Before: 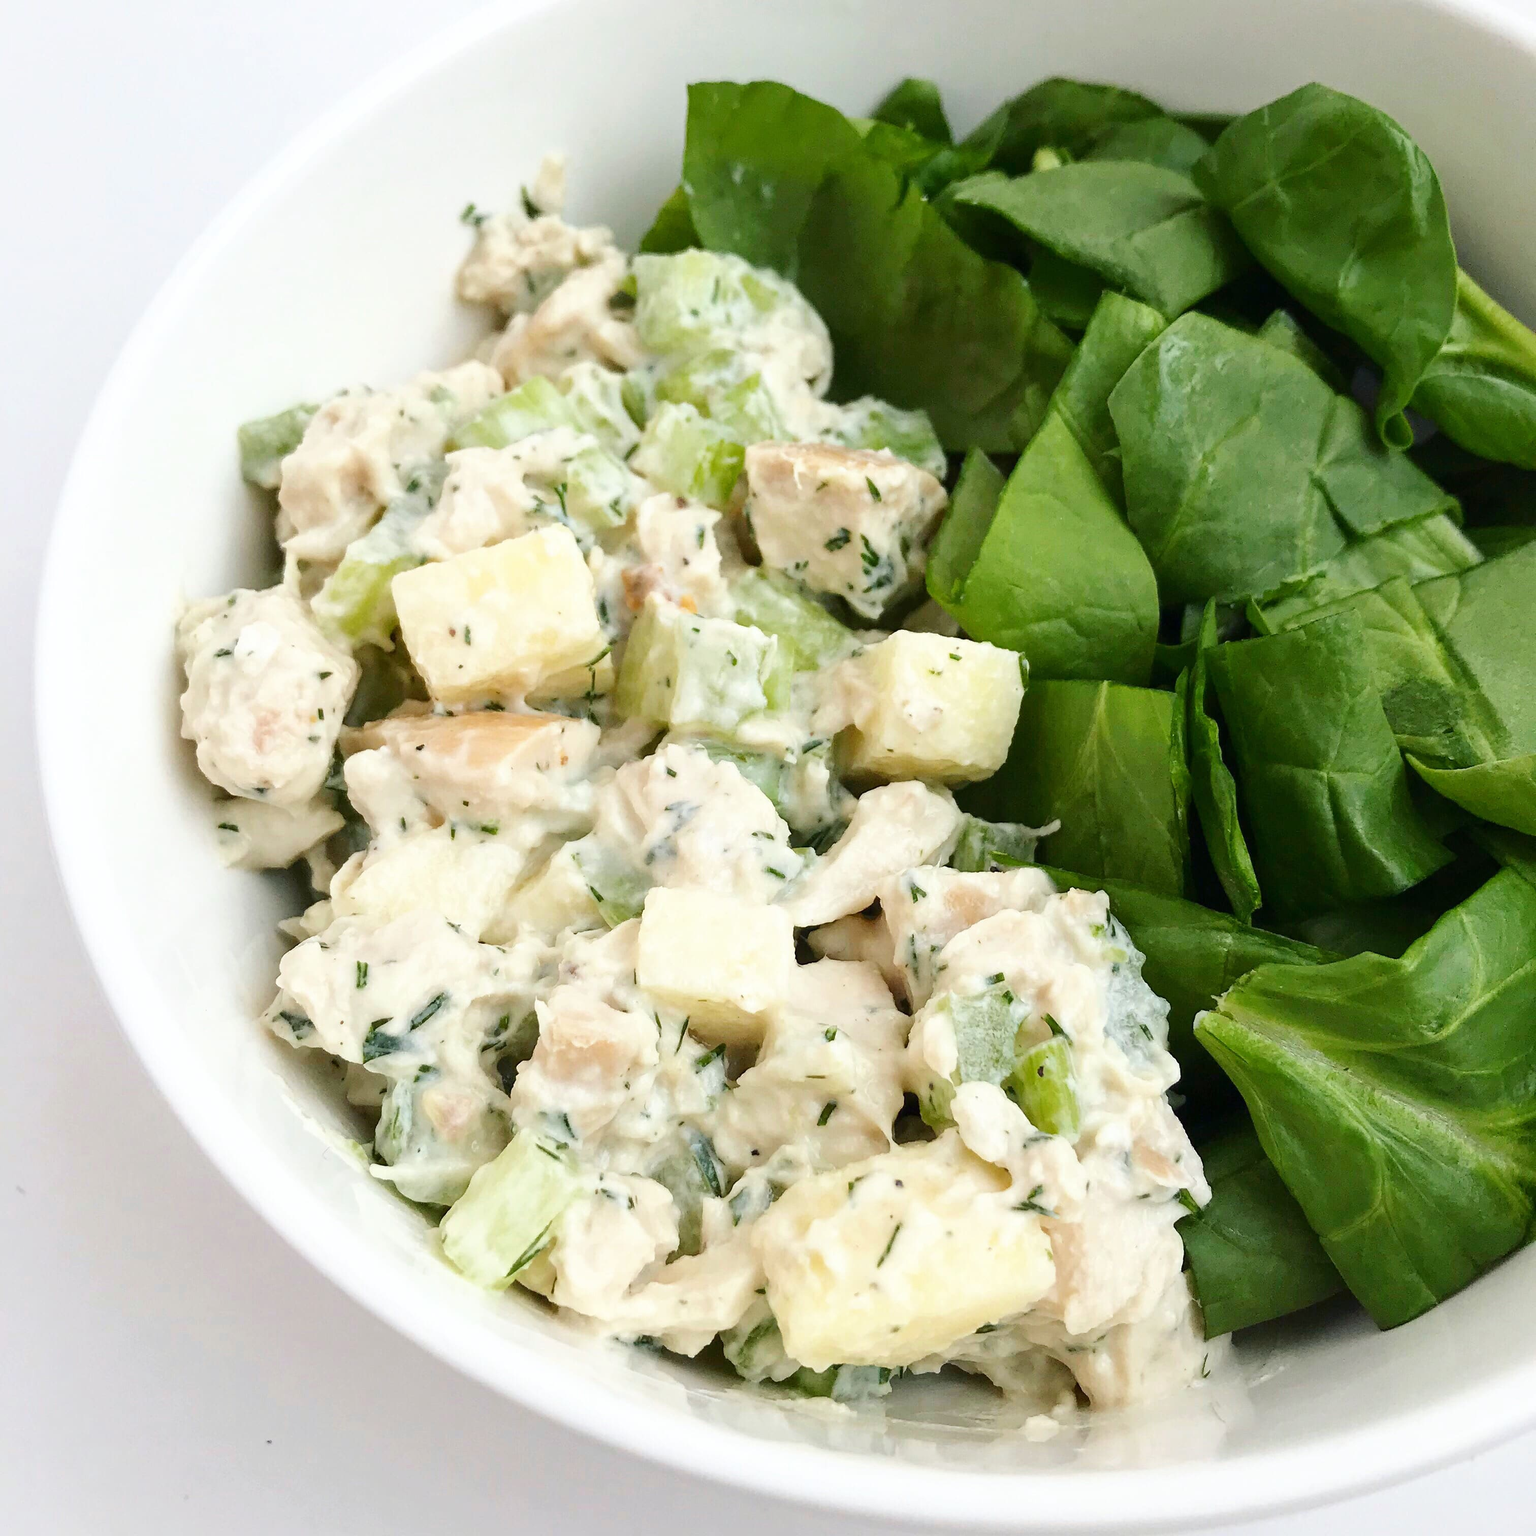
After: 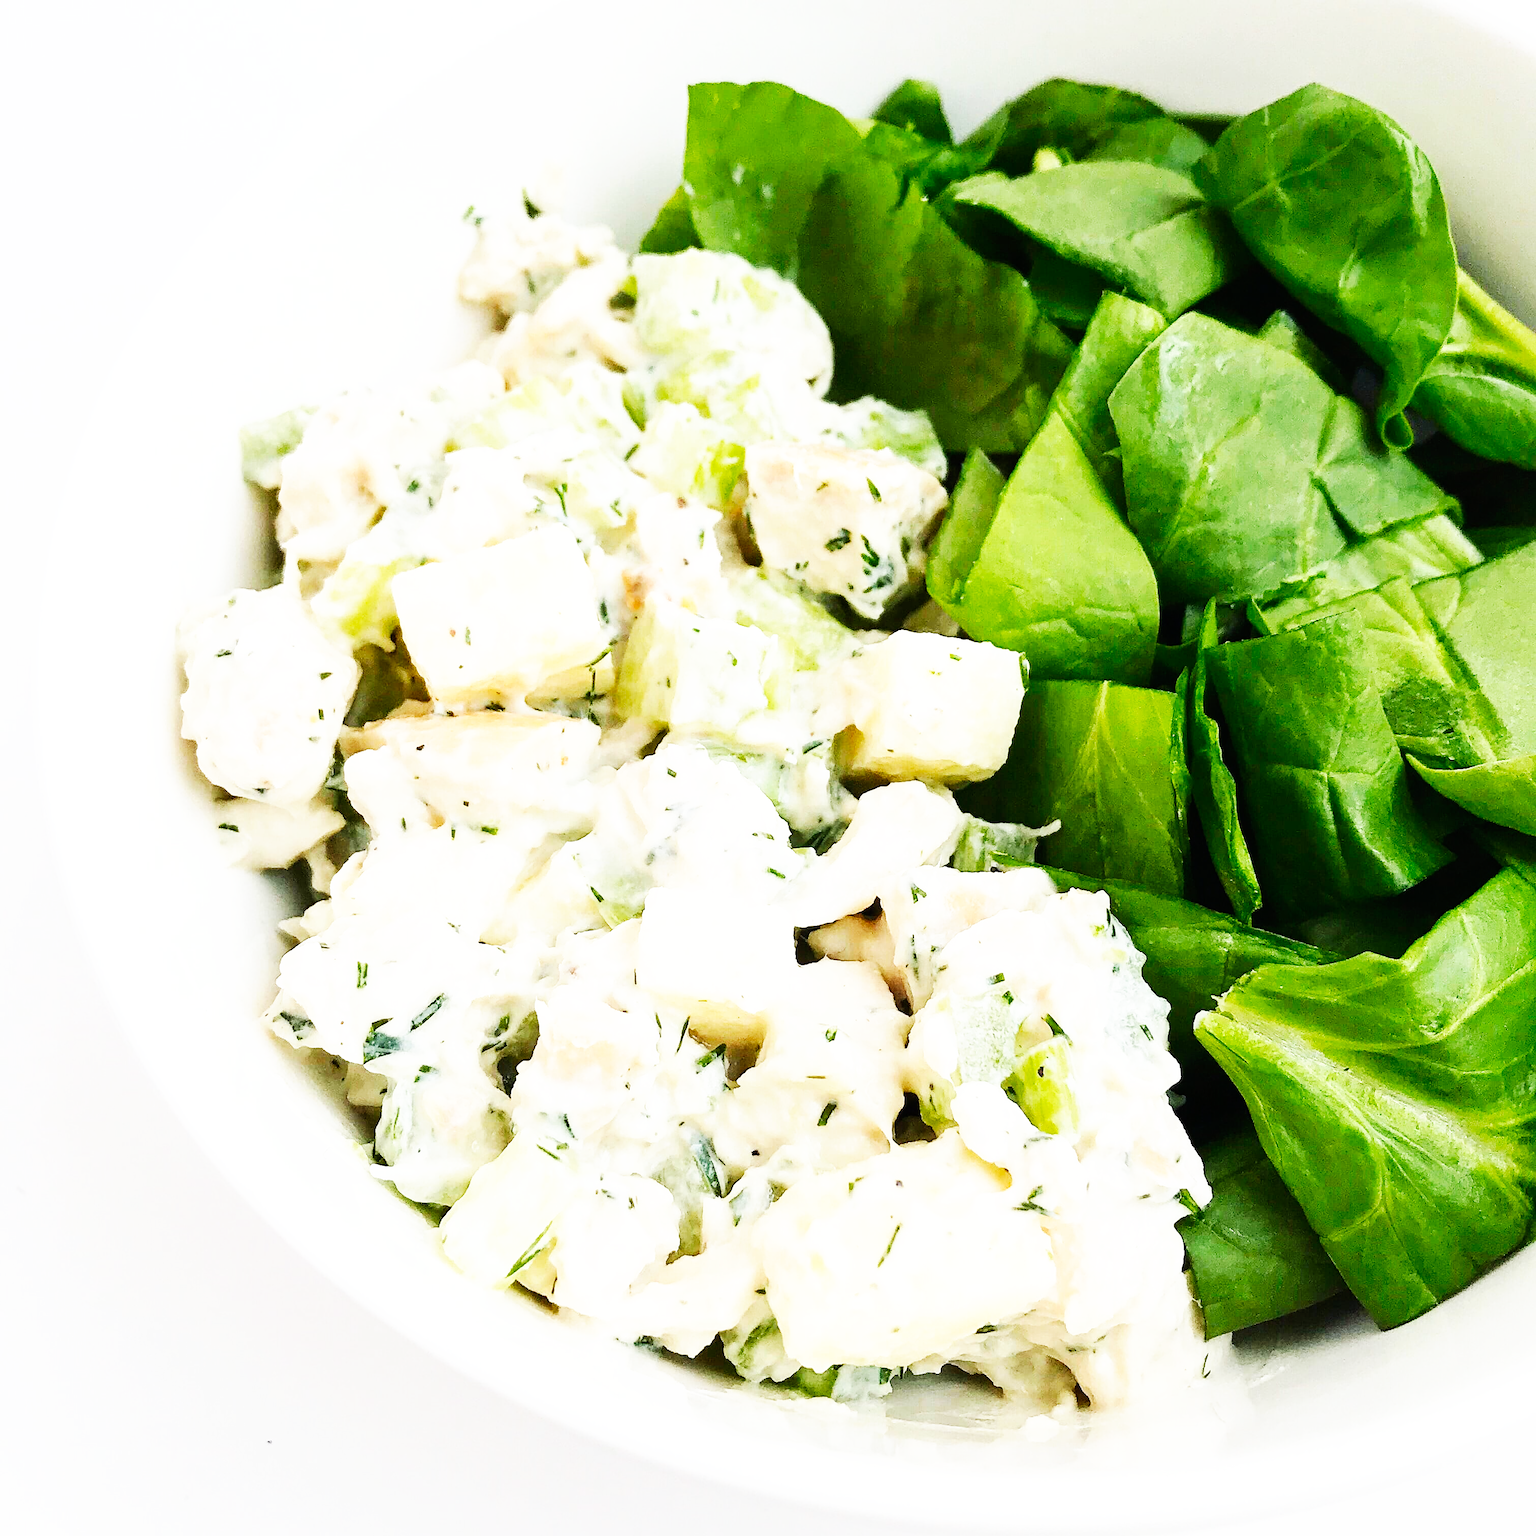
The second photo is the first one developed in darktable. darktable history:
base curve: curves: ch0 [(0, 0) (0.007, 0.004) (0.027, 0.03) (0.046, 0.07) (0.207, 0.54) (0.442, 0.872) (0.673, 0.972) (1, 1)], preserve colors none
sharpen: on, module defaults
